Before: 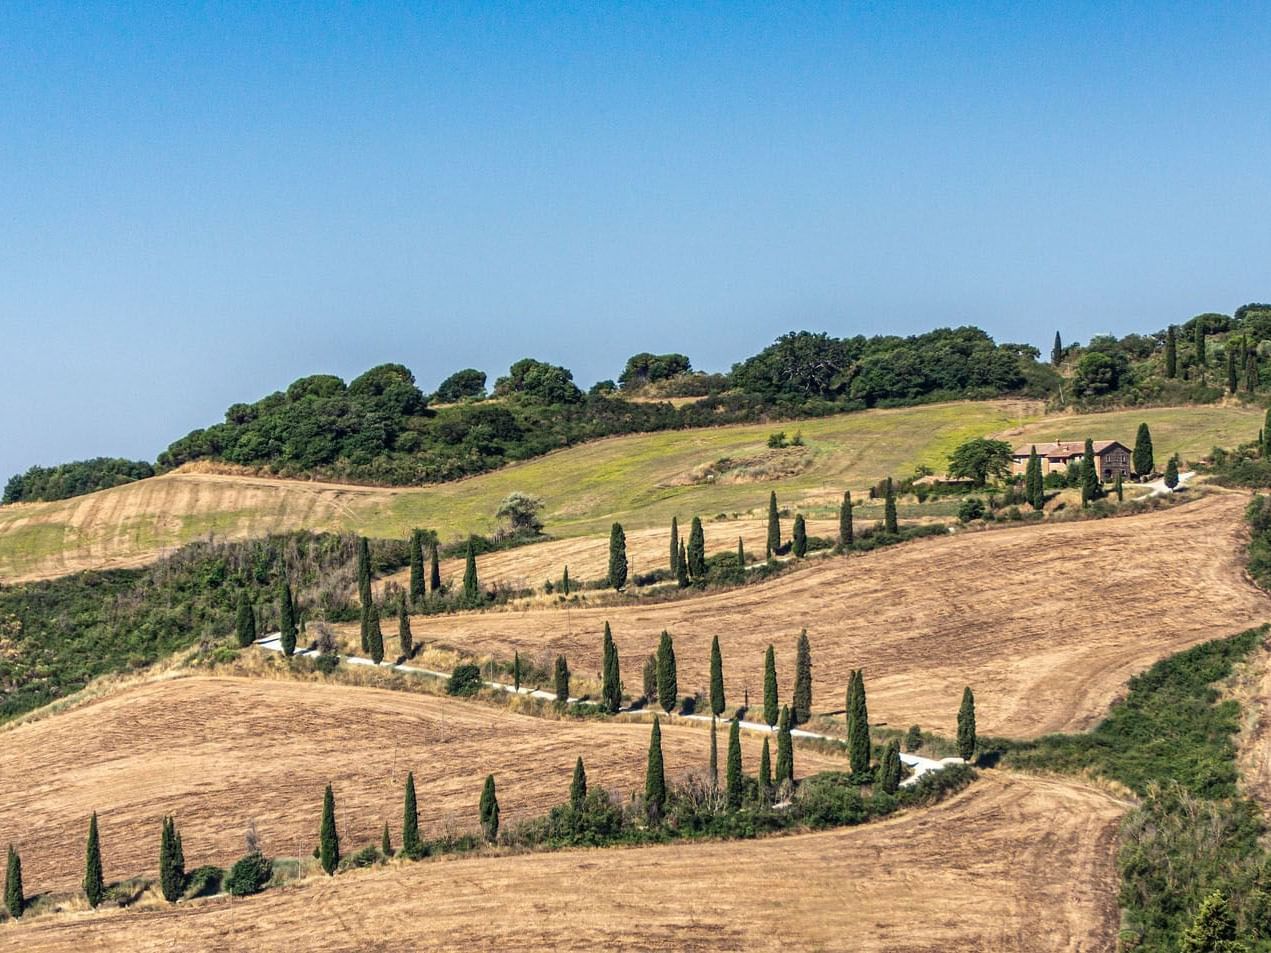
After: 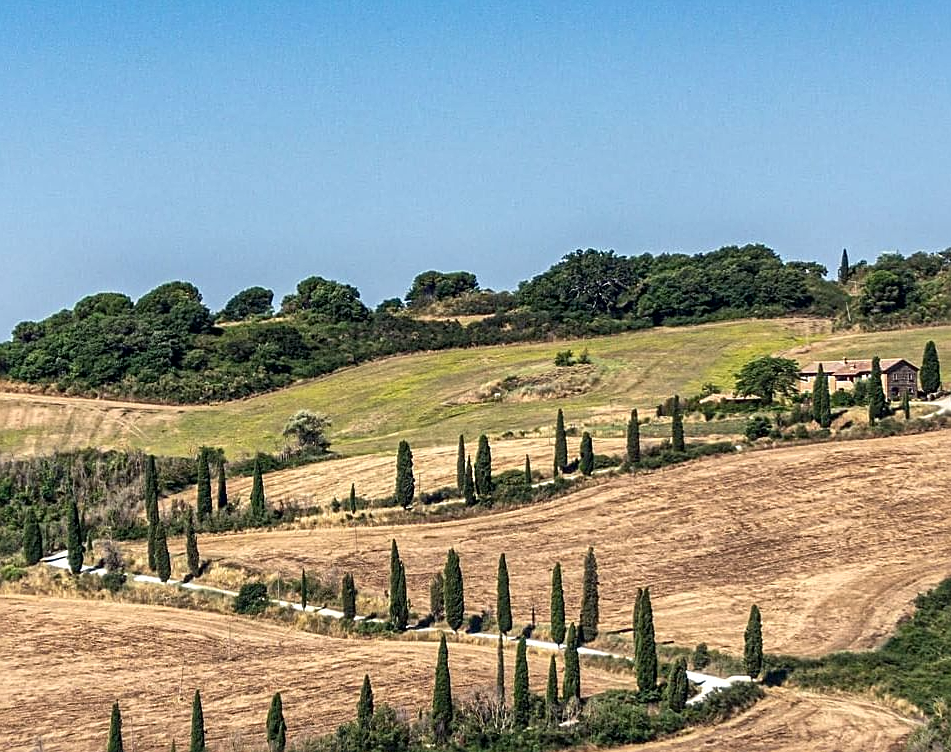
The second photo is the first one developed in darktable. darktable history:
sharpen: on, module defaults
local contrast: mode bilateral grid, contrast 21, coarseness 51, detail 140%, midtone range 0.2
crop: left 16.767%, top 8.617%, right 8.398%, bottom 12.422%
